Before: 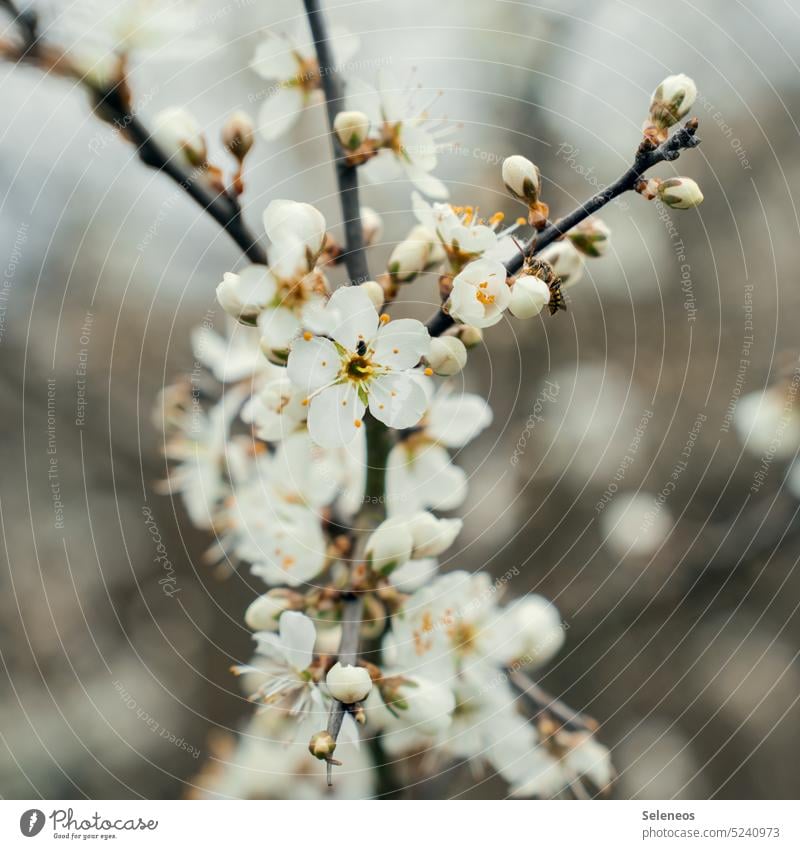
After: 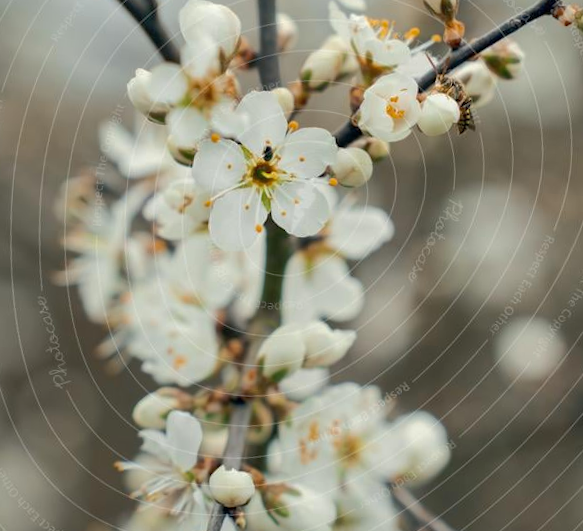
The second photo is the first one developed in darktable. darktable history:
crop and rotate: angle -4.06°, left 9.749%, top 20.745%, right 12.047%, bottom 12.105%
shadows and highlights: on, module defaults
